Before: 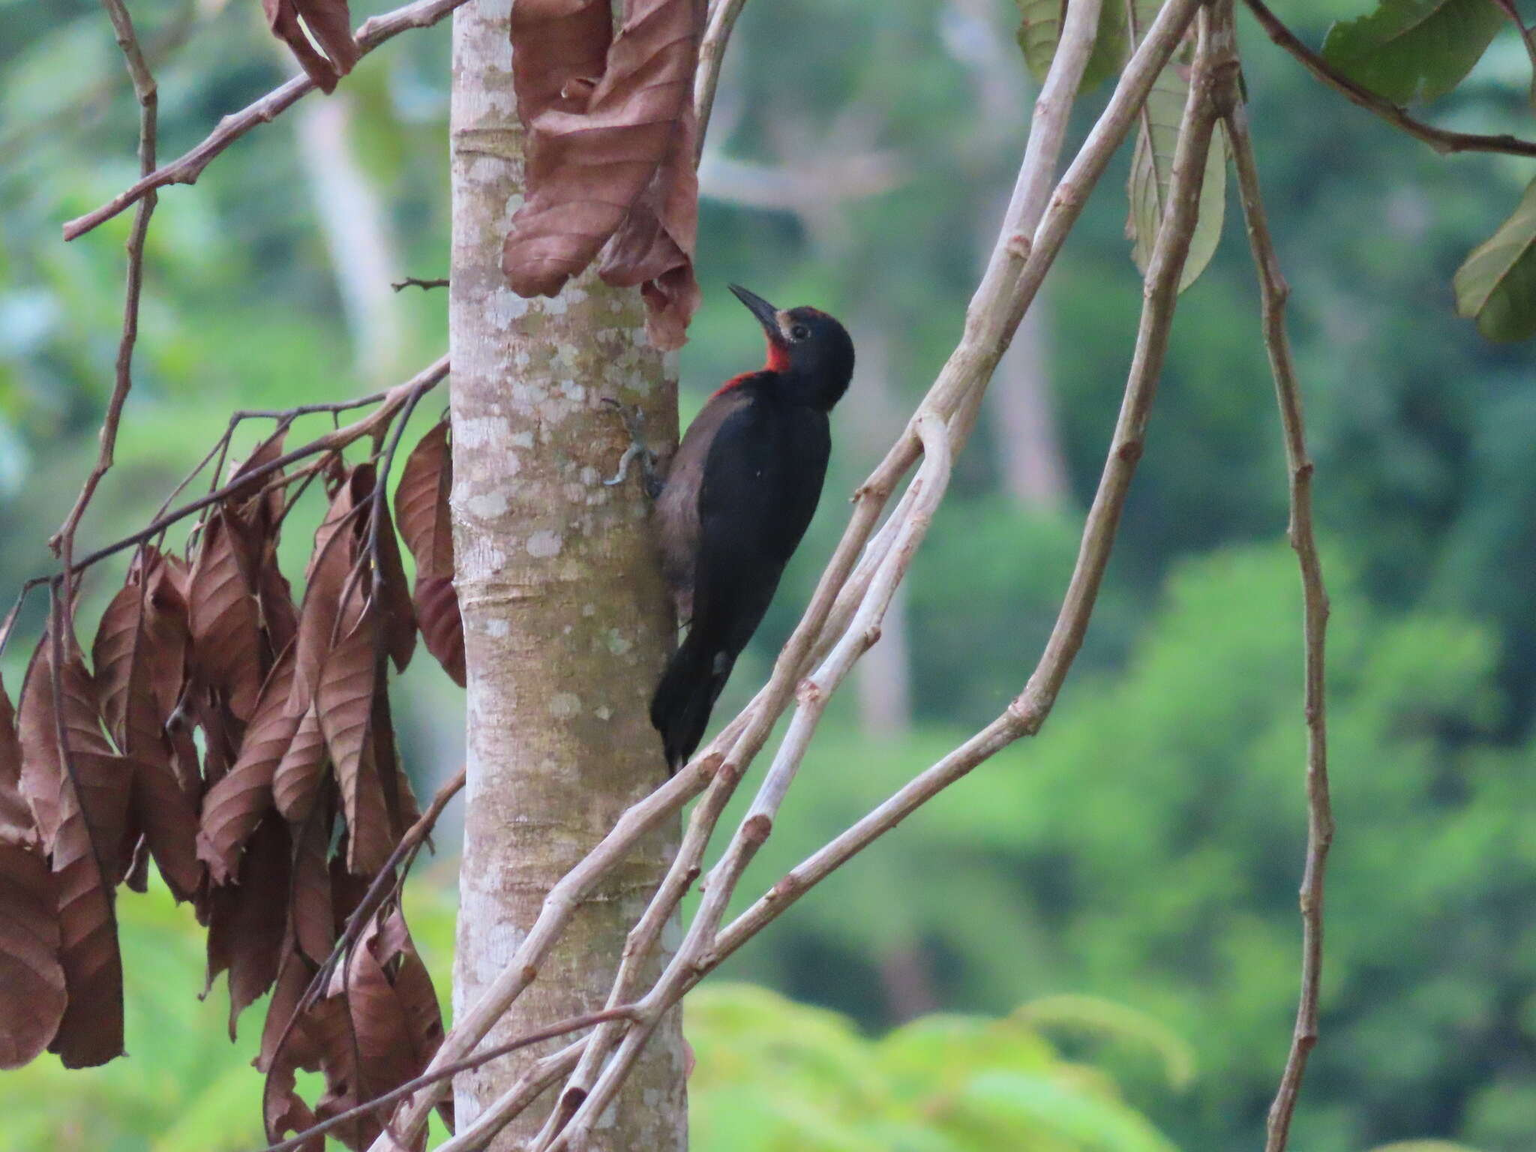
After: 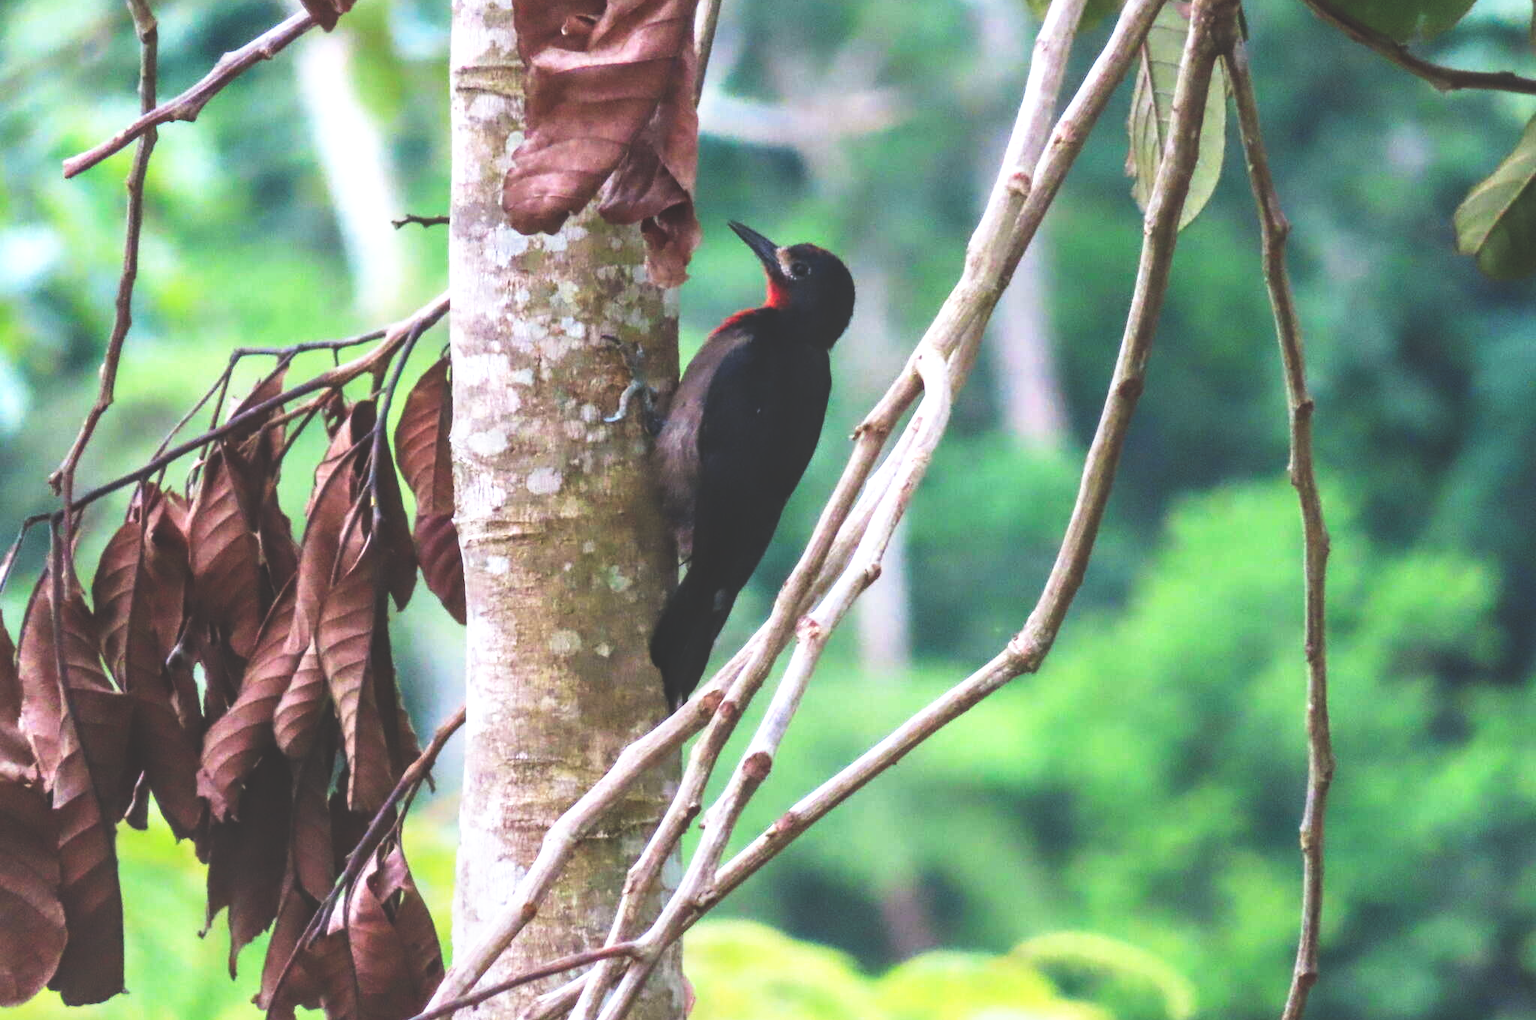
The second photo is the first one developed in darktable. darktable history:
crop and rotate: top 5.524%, bottom 5.859%
local contrast: on, module defaults
exposure: black level correction 0.001, exposure 0.192 EV, compensate exposure bias true, compensate highlight preservation false
base curve: curves: ch0 [(0, 0.036) (0.007, 0.037) (0.604, 0.887) (1, 1)], preserve colors none
